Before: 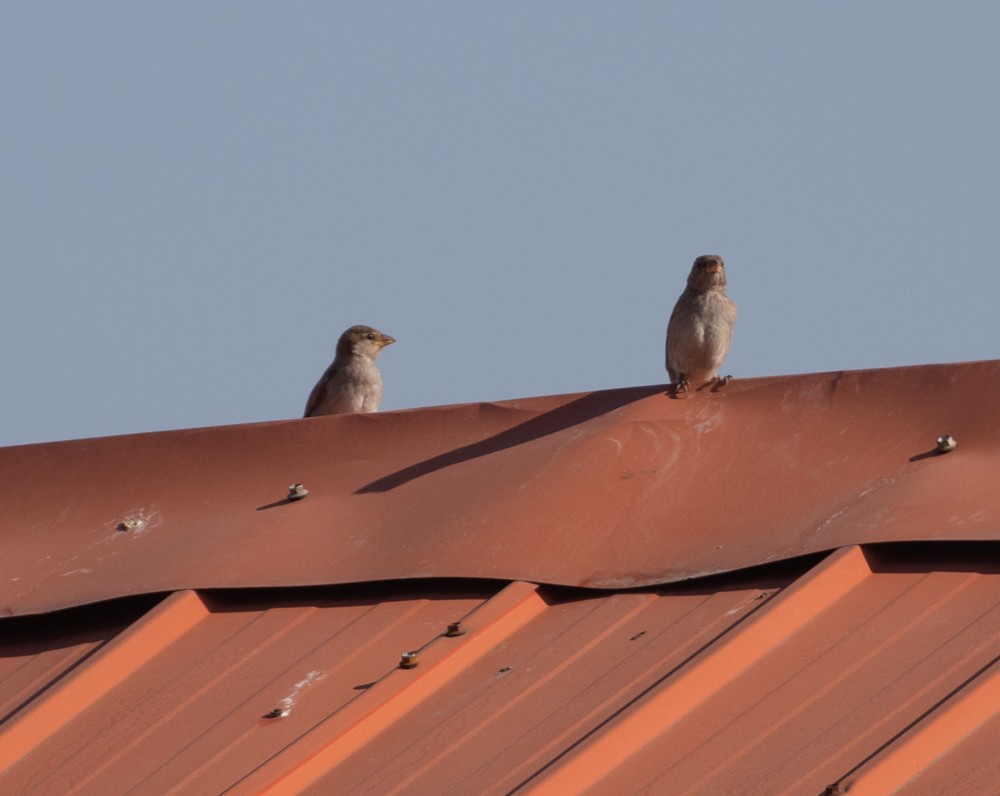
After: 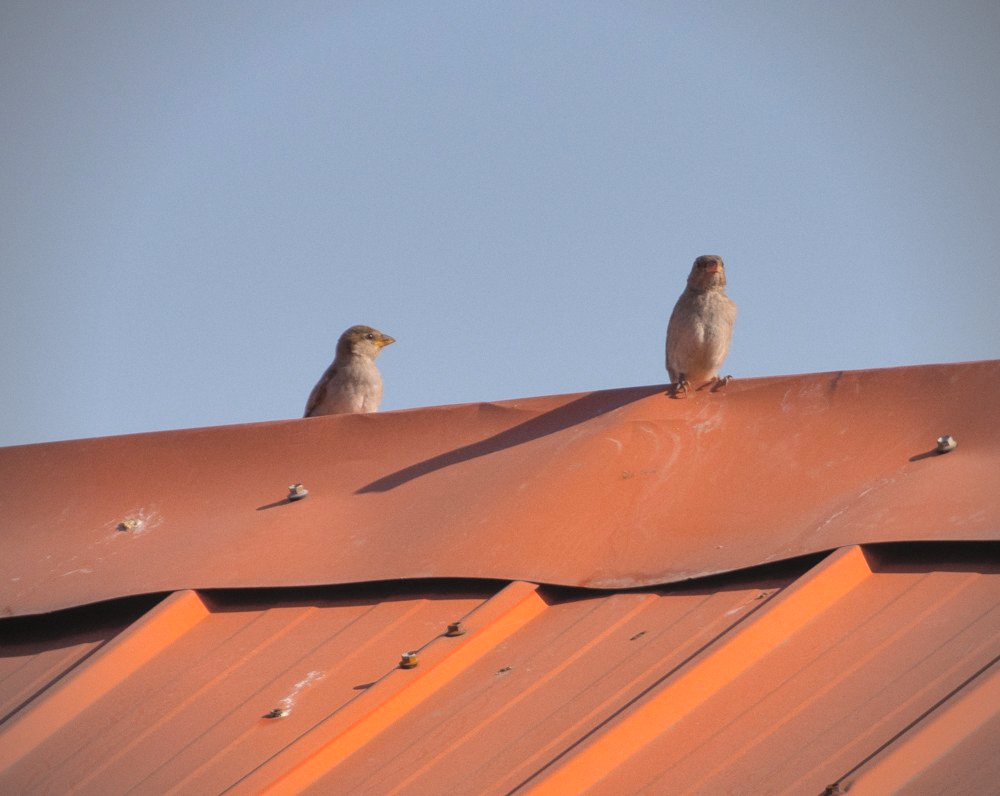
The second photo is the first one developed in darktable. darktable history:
shadows and highlights: soften with gaussian
grain: coarseness 14.57 ISO, strength 8.8%
contrast brightness saturation: brightness 0.28
vignetting: on, module defaults
color balance rgb: perceptual saturation grading › global saturation 25%, global vibrance 20%
